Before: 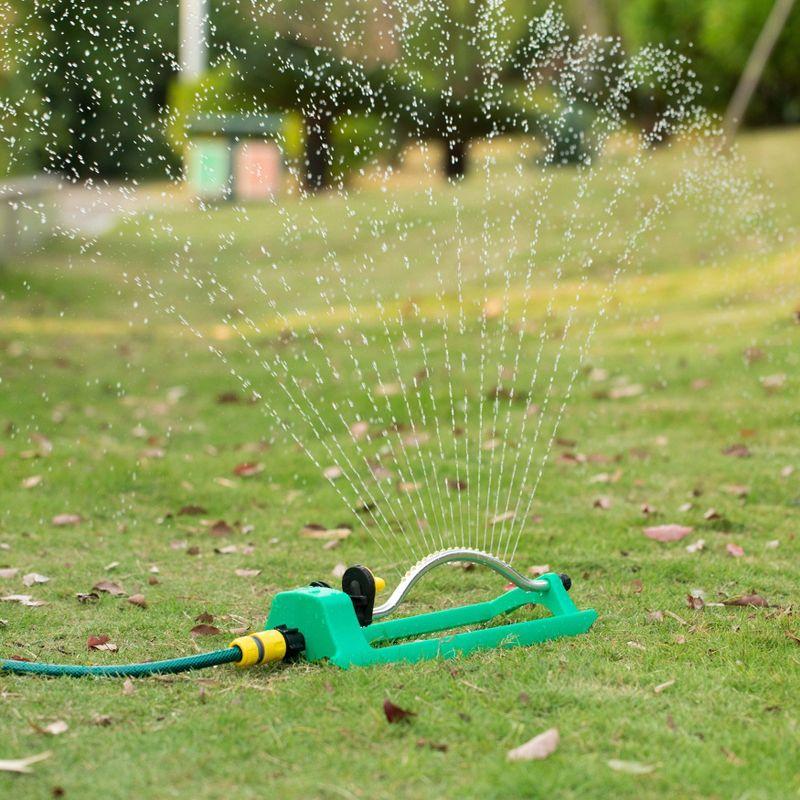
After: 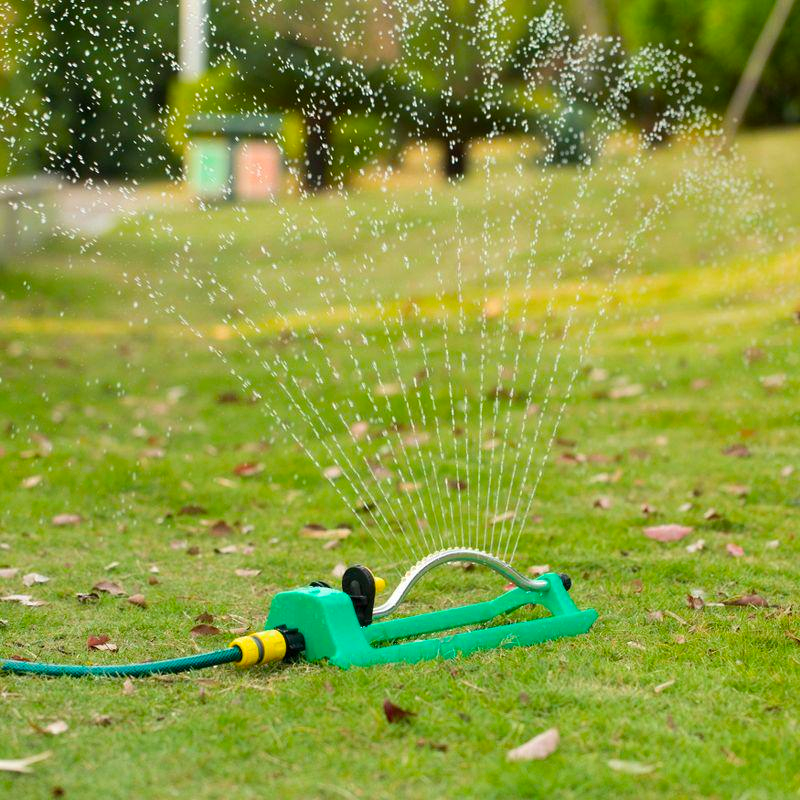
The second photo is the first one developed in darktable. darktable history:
color balance rgb: perceptual saturation grading › global saturation 25%, global vibrance 10%
rotate and perspective: crop left 0, crop top 0
